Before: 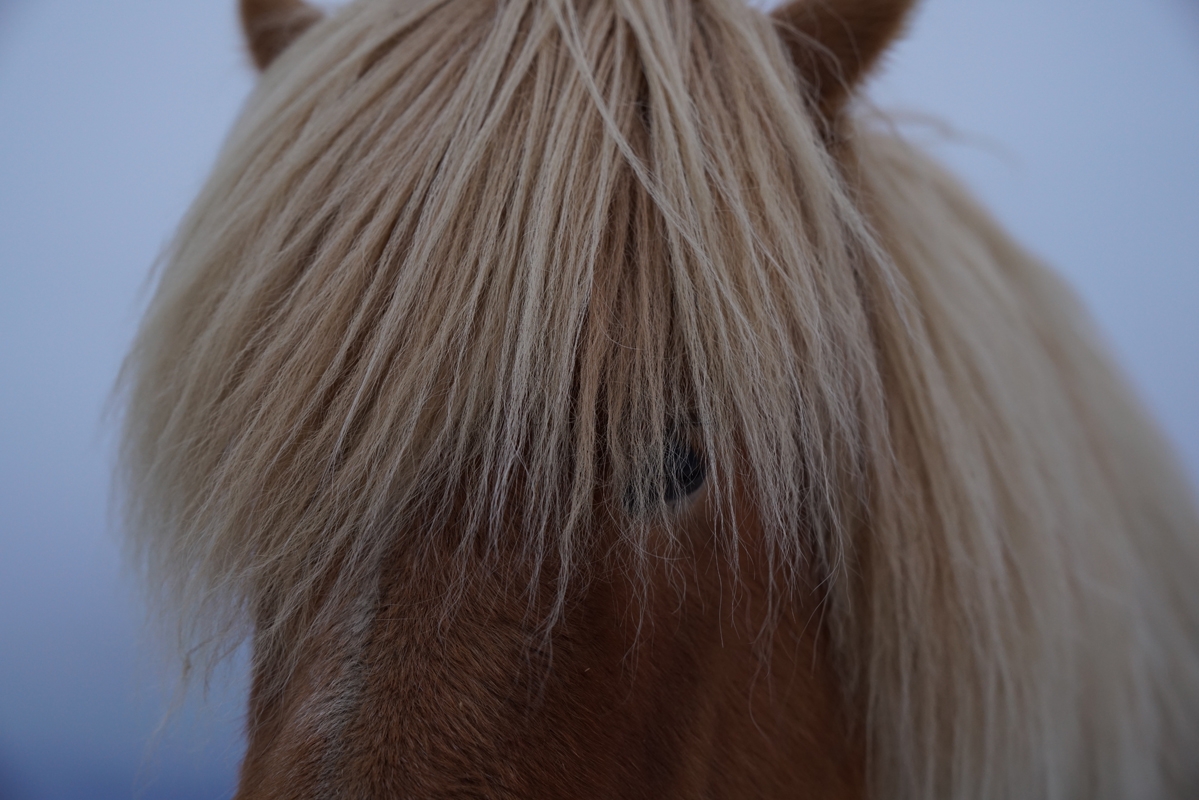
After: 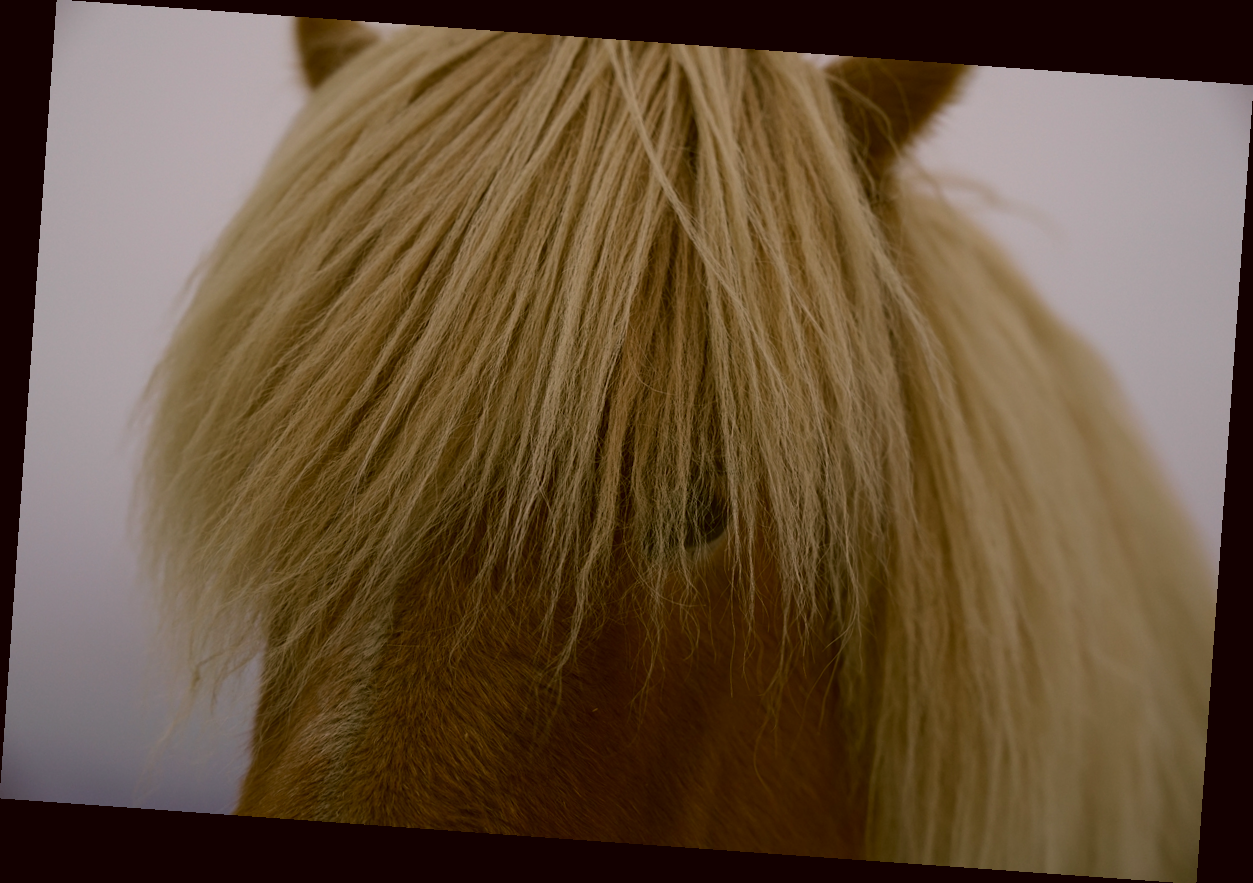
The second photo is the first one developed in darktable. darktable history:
color correction: highlights a* 8.98, highlights b* 15.09, shadows a* -0.49, shadows b* 26.52
rotate and perspective: rotation 4.1°, automatic cropping off
